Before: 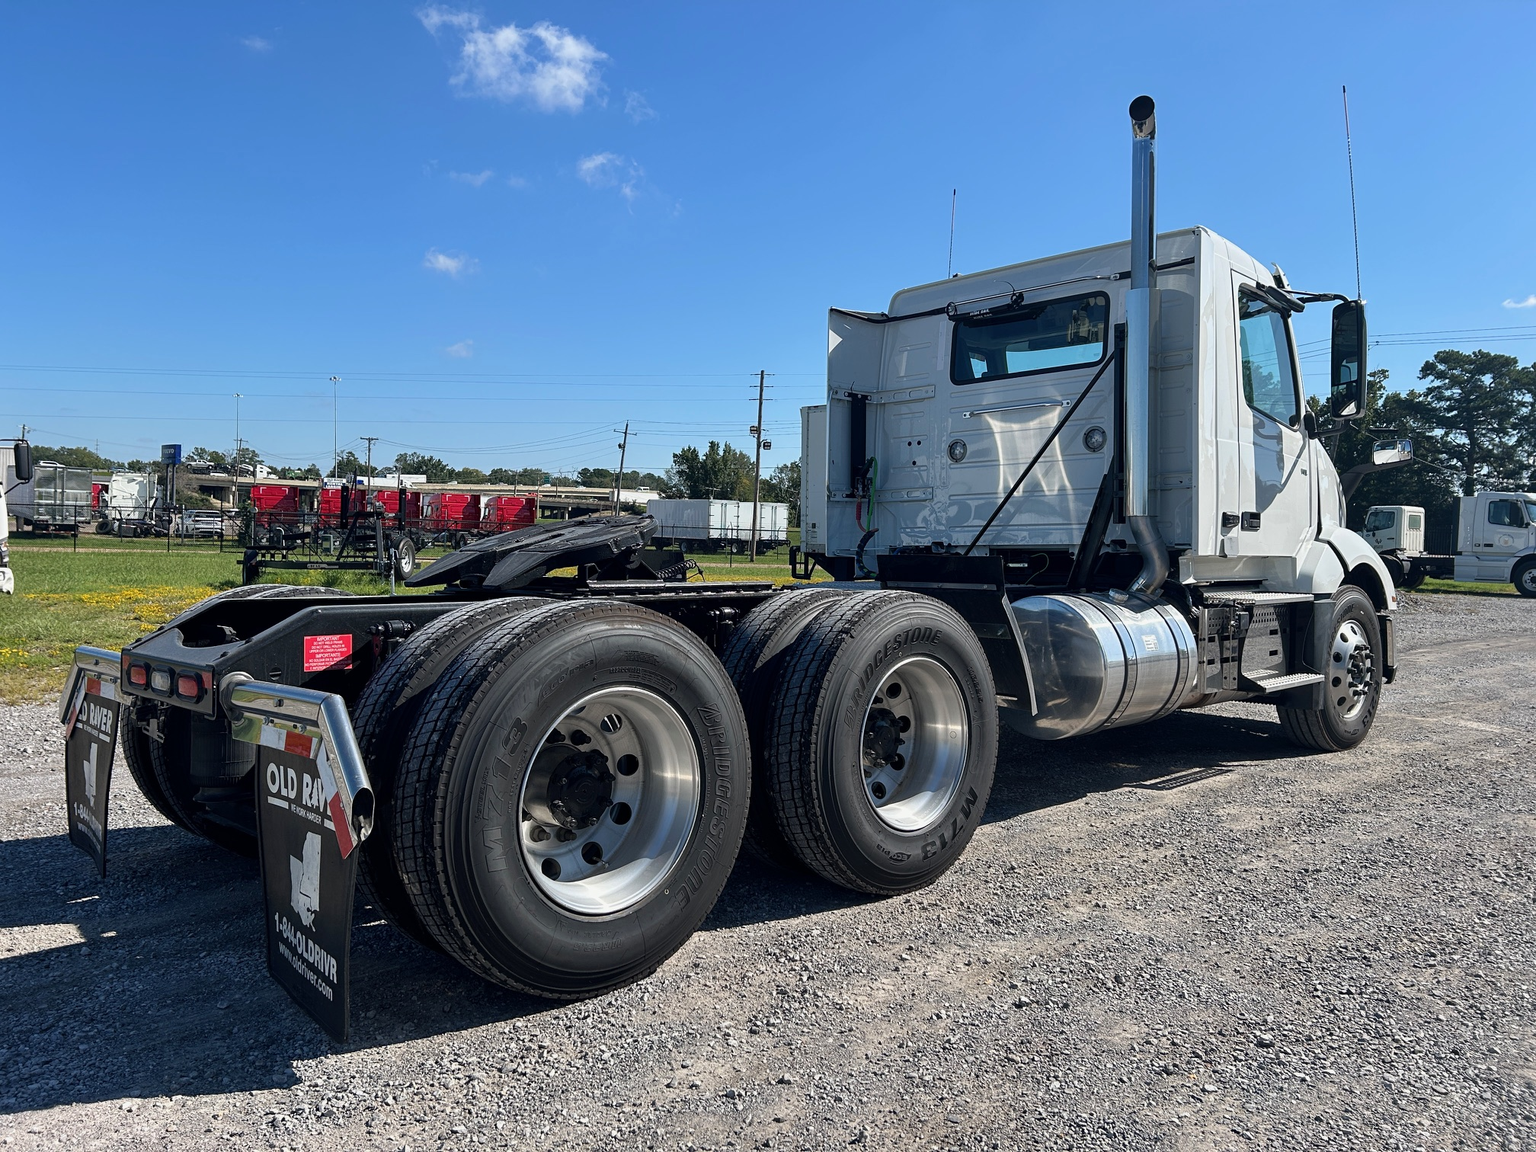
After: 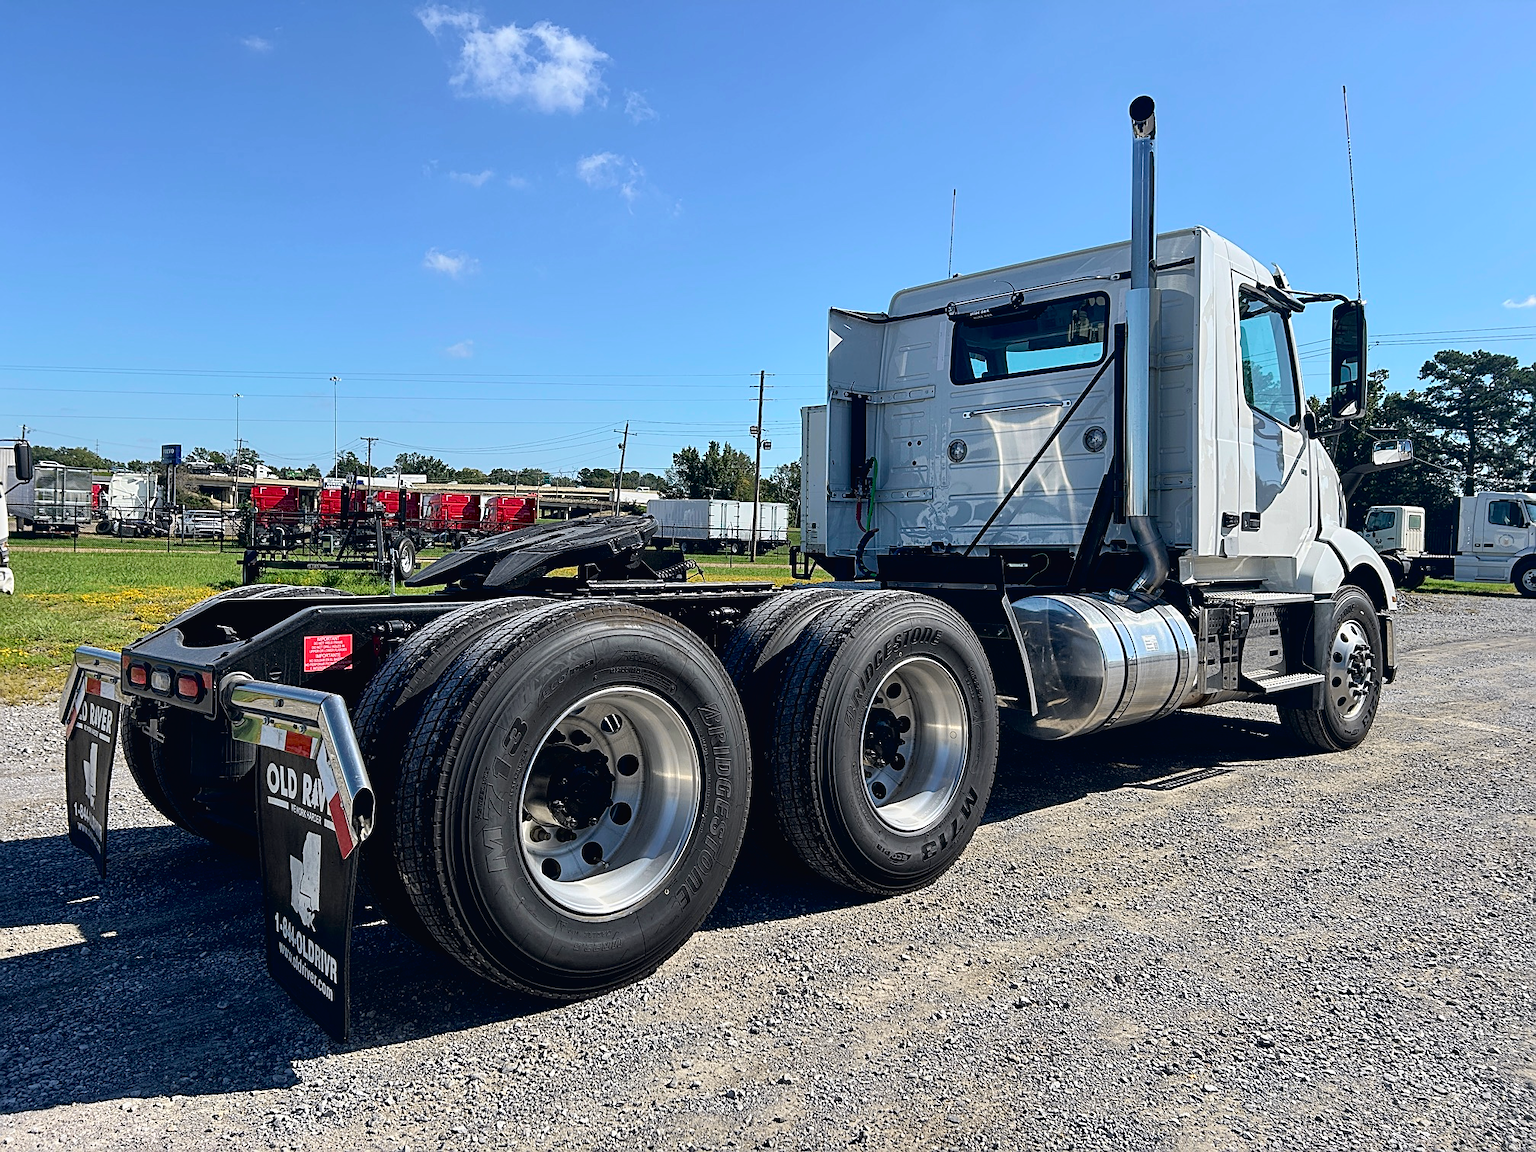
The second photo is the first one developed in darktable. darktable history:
sharpen: on, module defaults
shadows and highlights: shadows 25, highlights -25
tone curve: curves: ch0 [(0, 0.013) (0.054, 0.018) (0.205, 0.191) (0.289, 0.292) (0.39, 0.424) (0.493, 0.551) (0.666, 0.743) (0.795, 0.841) (1, 0.998)]; ch1 [(0, 0) (0.385, 0.343) (0.439, 0.415) (0.494, 0.495) (0.501, 0.501) (0.51, 0.509) (0.548, 0.554) (0.586, 0.601) (0.66, 0.687) (0.783, 0.804) (1, 1)]; ch2 [(0, 0) (0.304, 0.31) (0.403, 0.399) (0.441, 0.428) (0.47, 0.469) (0.498, 0.496) (0.524, 0.538) (0.566, 0.579) (0.633, 0.665) (0.7, 0.711) (1, 1)], color space Lab, independent channels, preserve colors none
